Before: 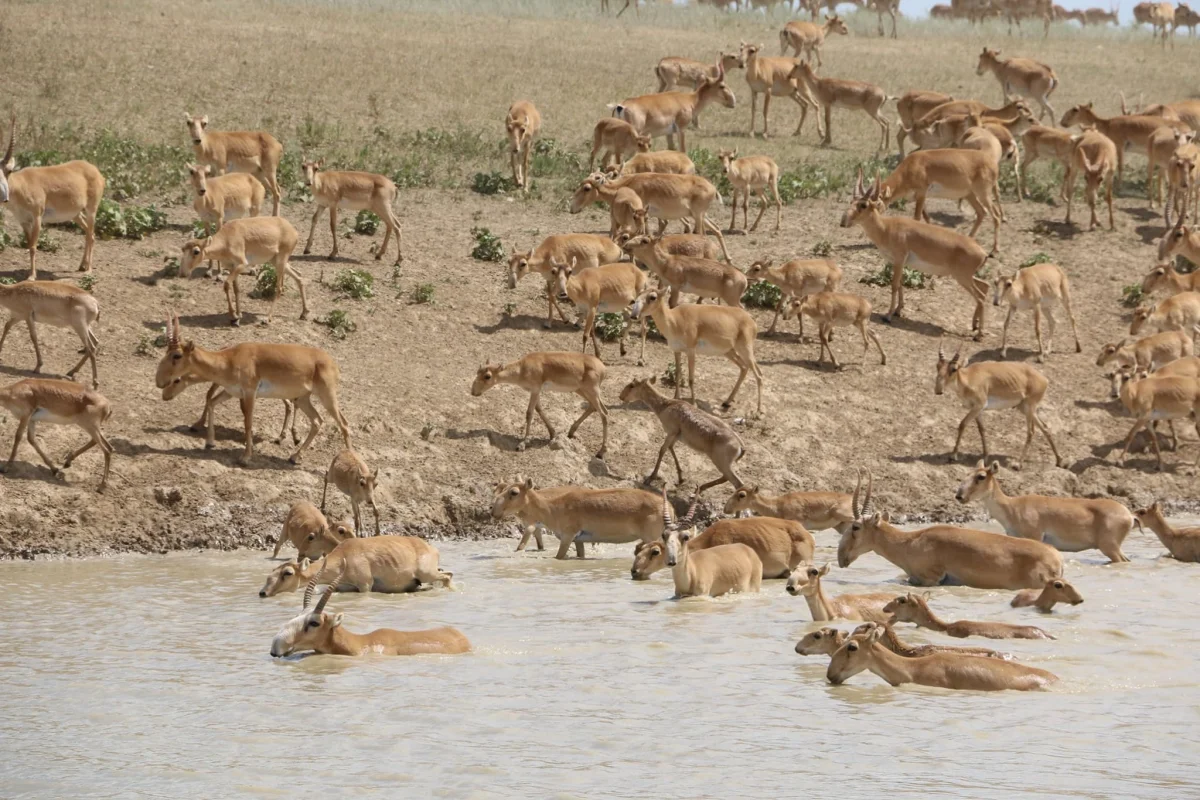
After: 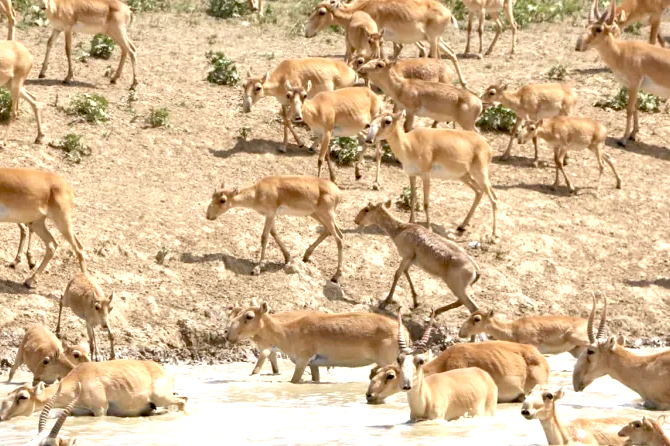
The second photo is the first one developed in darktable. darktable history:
crop and rotate: left 22.13%, top 22.054%, right 22.026%, bottom 22.102%
exposure: black level correction 0.01, exposure 1 EV, compensate highlight preservation false
